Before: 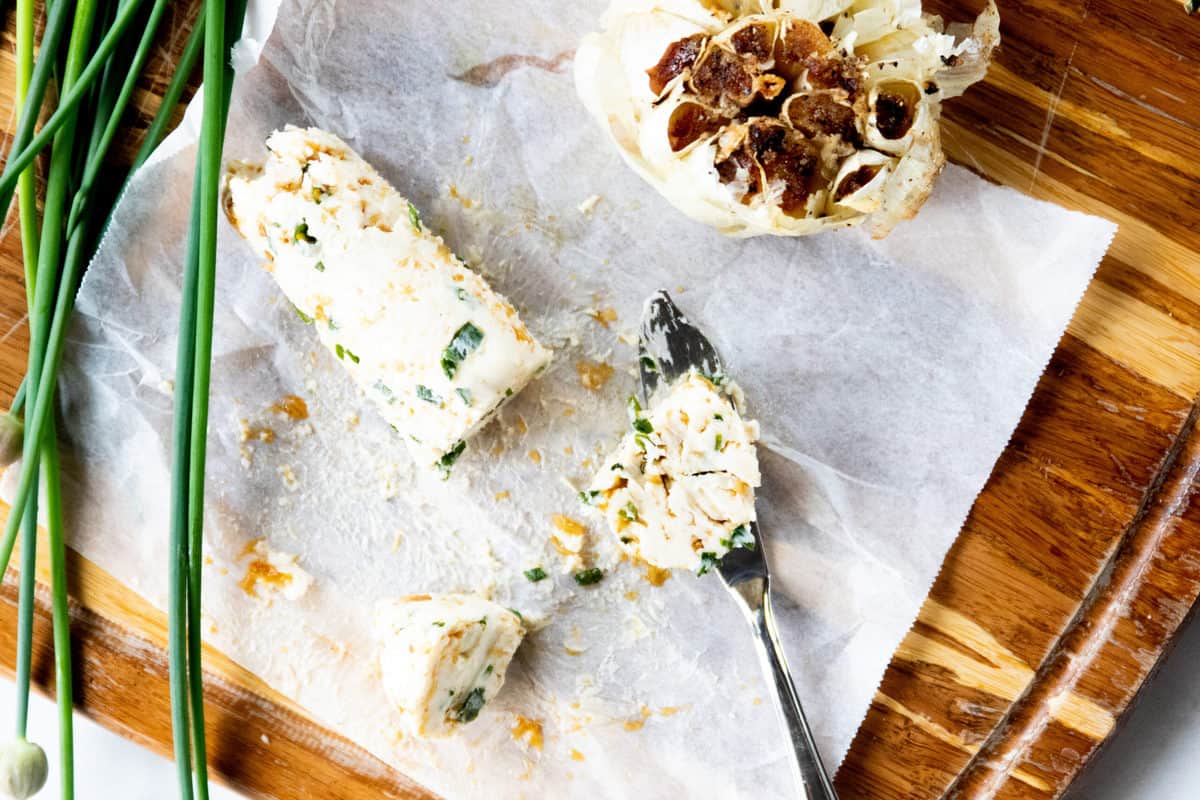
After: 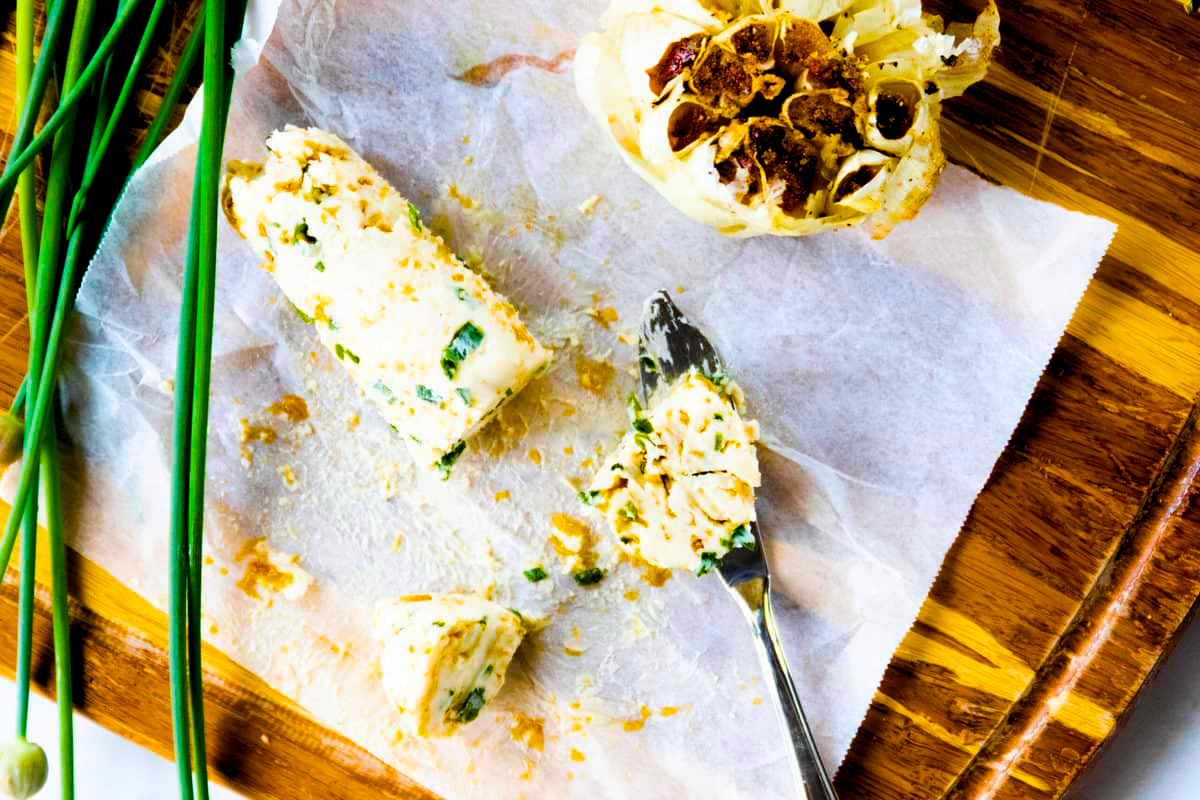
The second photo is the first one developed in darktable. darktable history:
color balance rgb: shadows lift › luminance -20.181%, global offset › luminance -0.509%, perceptual saturation grading › global saturation 65.28%, perceptual saturation grading › highlights 59.805%, perceptual saturation grading › mid-tones 49.648%, perceptual saturation grading › shadows 49.734%, global vibrance 23.905%
